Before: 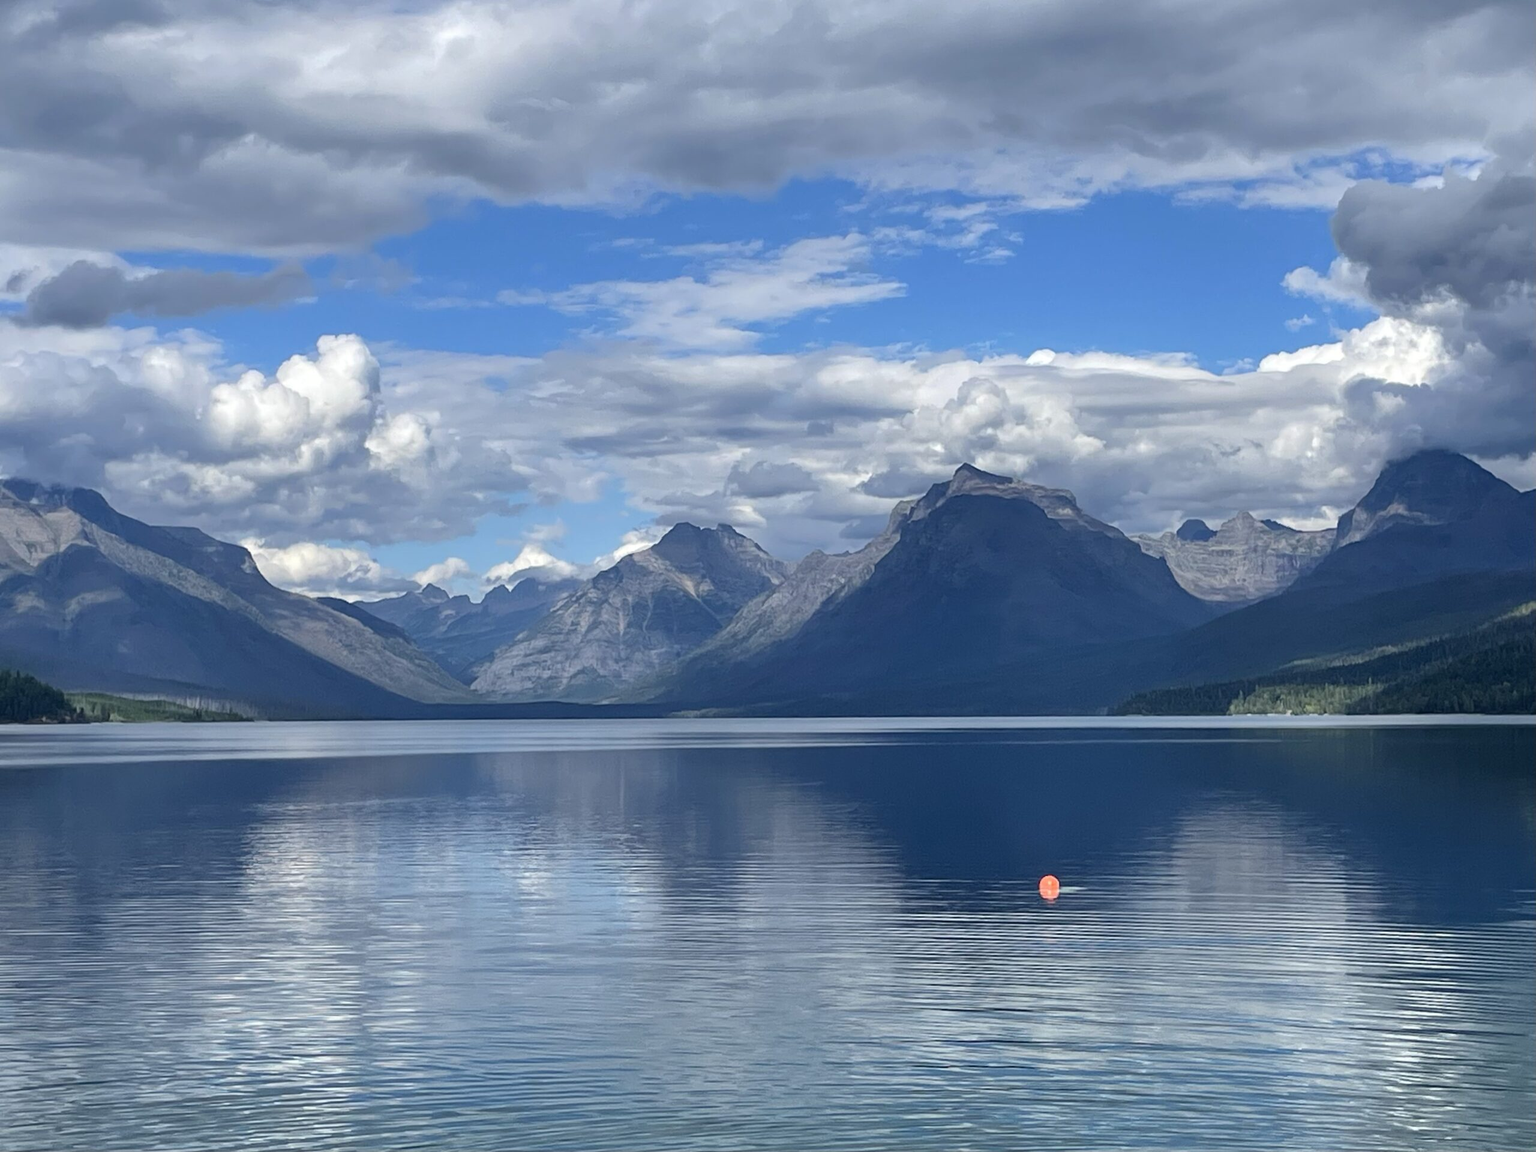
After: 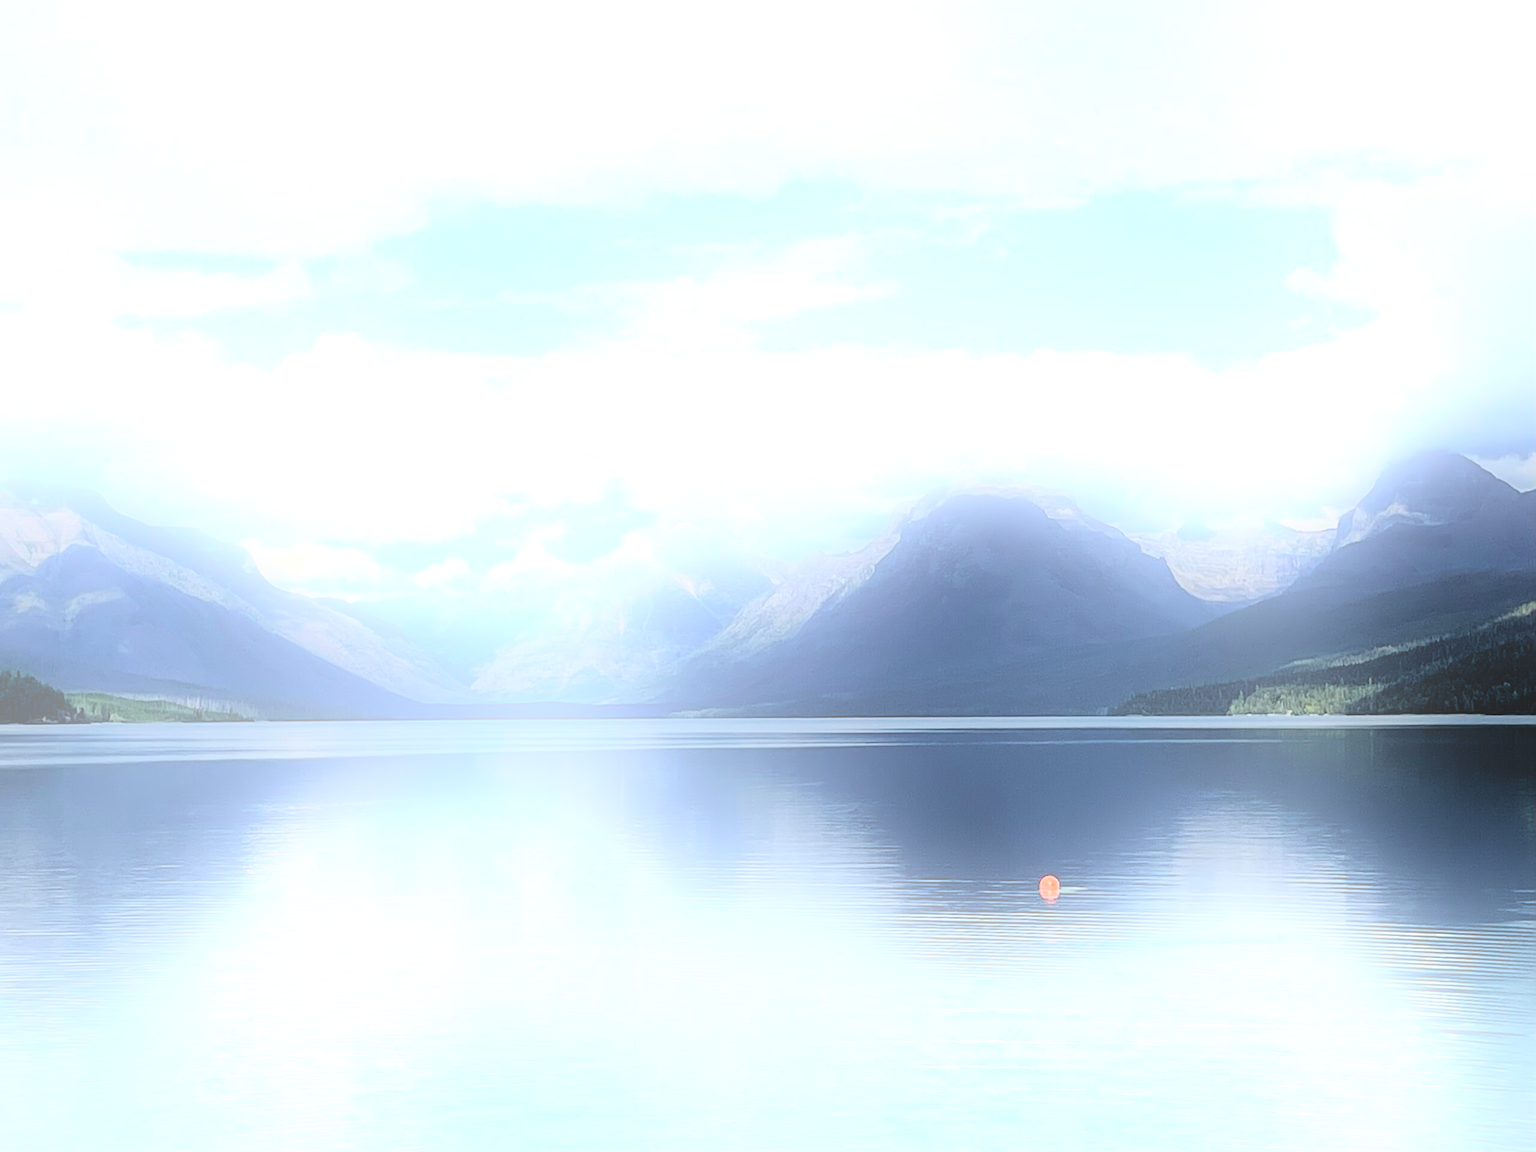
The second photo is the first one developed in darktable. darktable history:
local contrast: highlights 100%, shadows 100%, detail 120%, midtone range 0.2
sharpen: on, module defaults
bloom: size 25%, threshold 5%, strength 90%
filmic rgb: black relative exposure -5 EV, white relative exposure 3.5 EV, hardness 3.19, contrast 1.2, highlights saturation mix -50%
